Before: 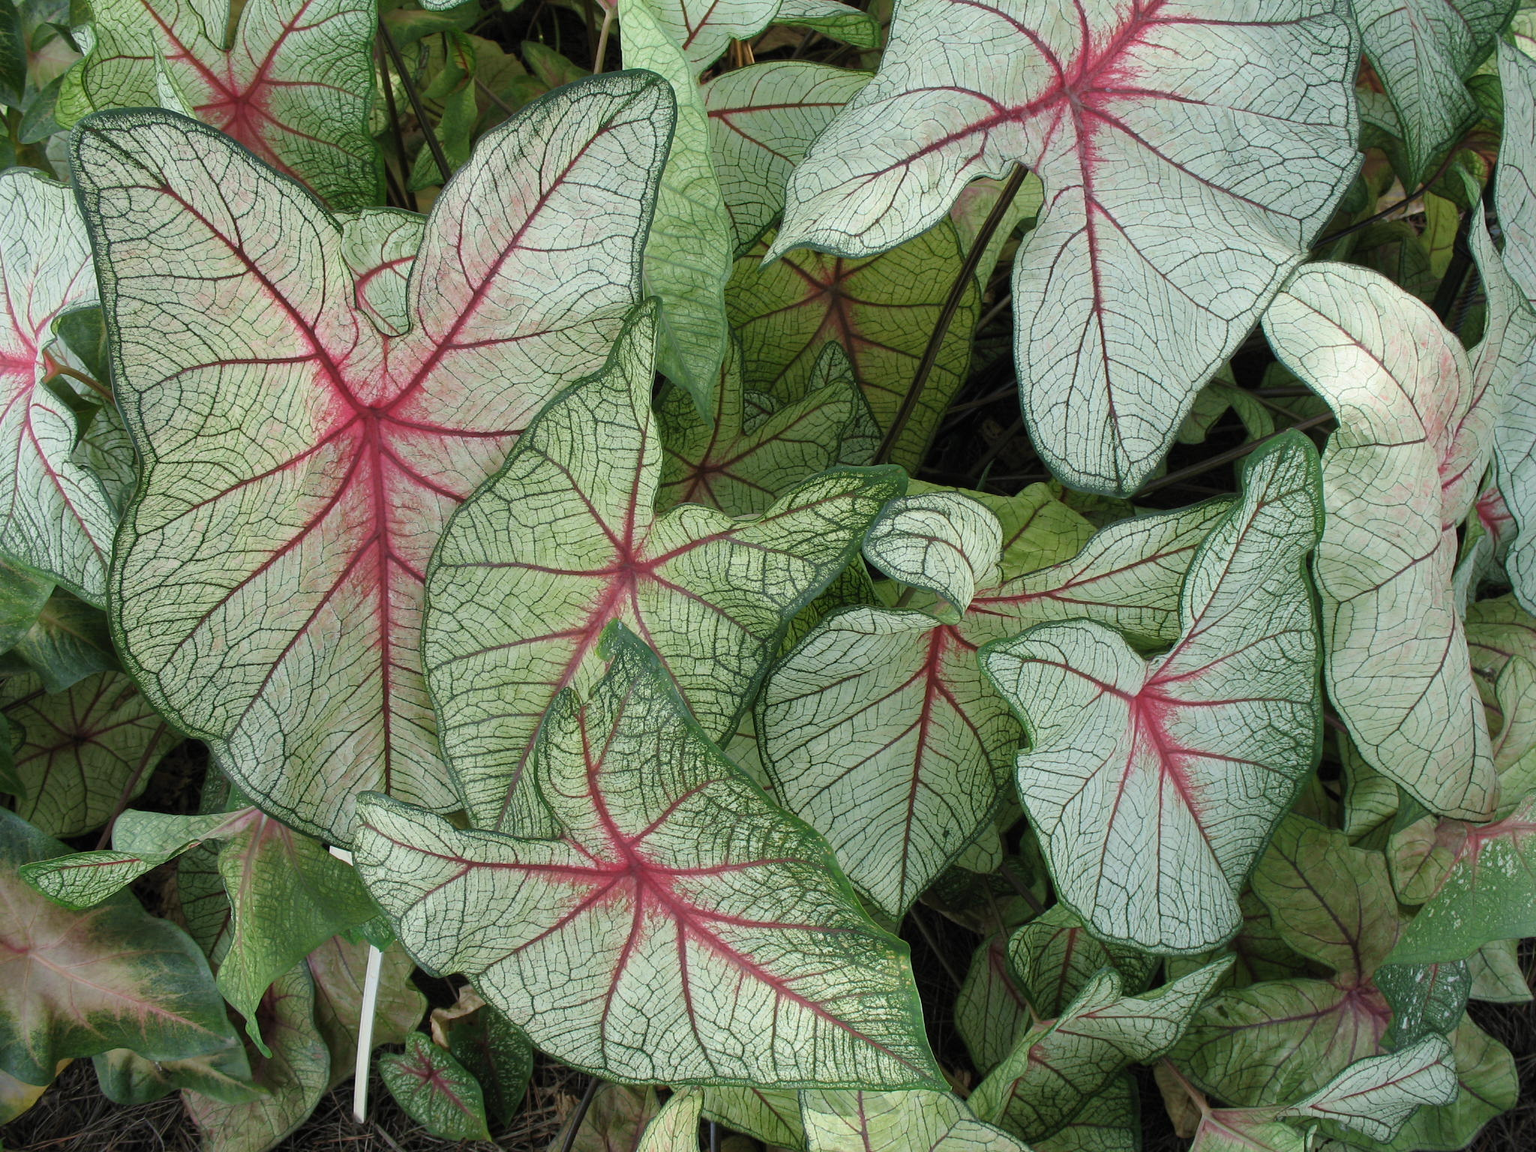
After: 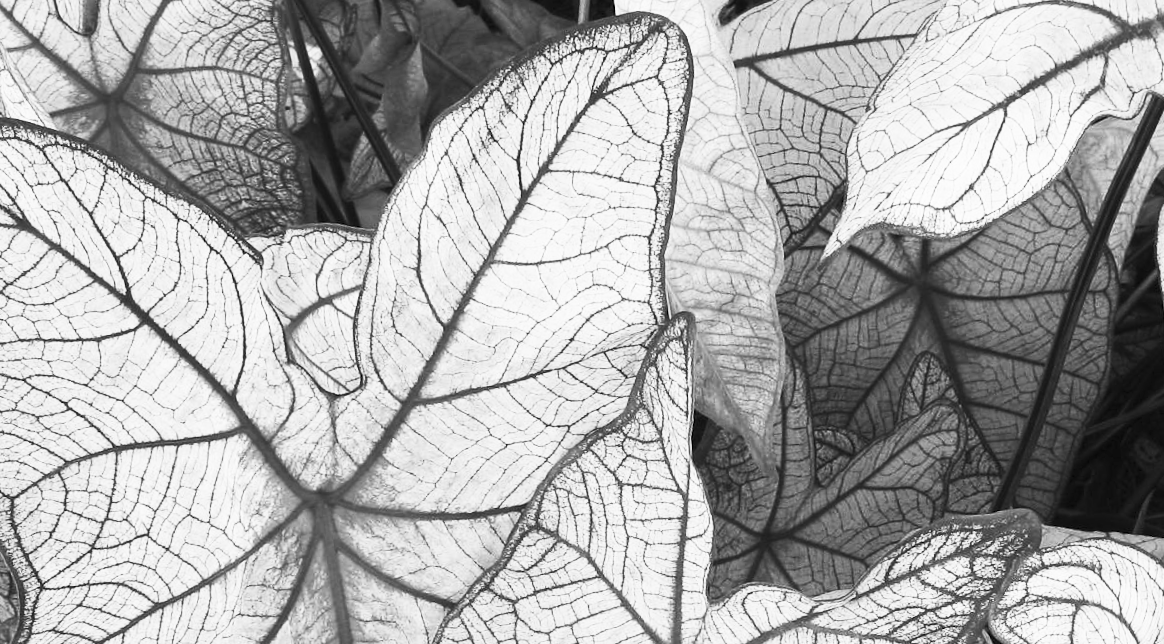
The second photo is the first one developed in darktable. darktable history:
contrast brightness saturation: contrast 0.53, brightness 0.47, saturation -1
crop: left 10.121%, top 10.631%, right 36.218%, bottom 51.526%
rotate and perspective: rotation -4.86°, automatic cropping off
